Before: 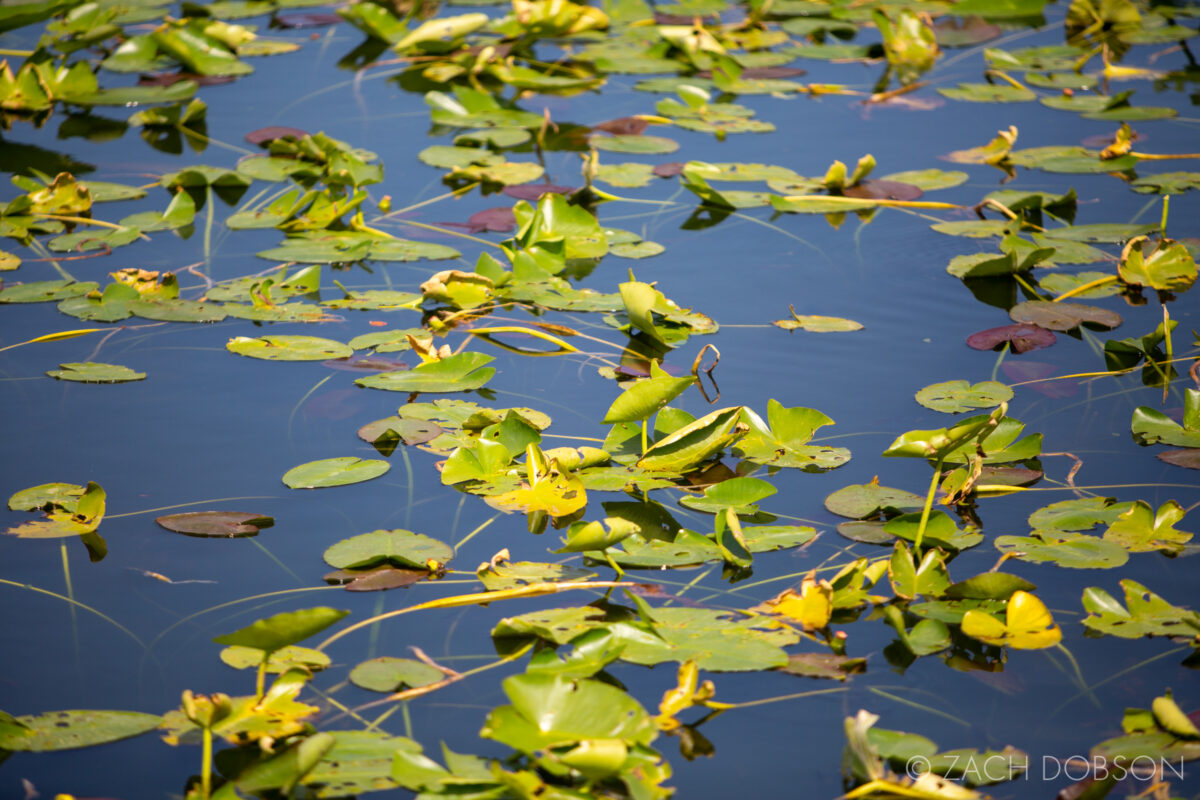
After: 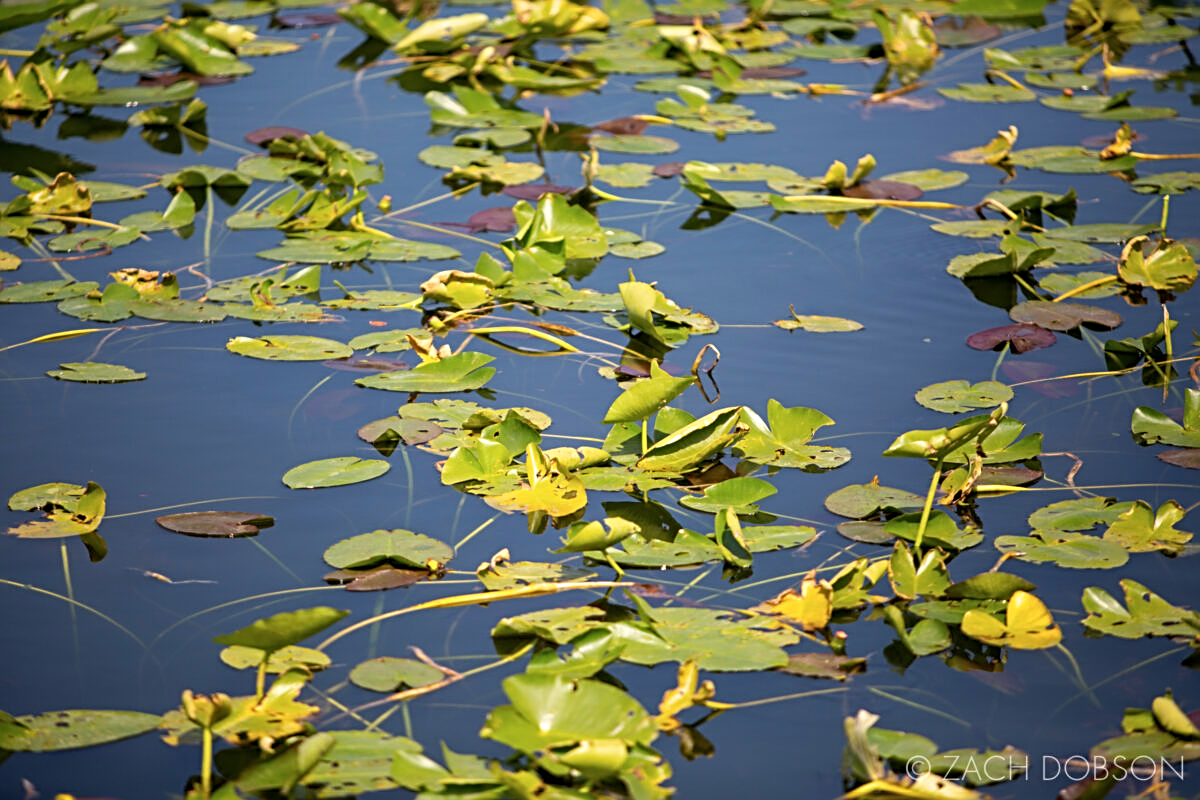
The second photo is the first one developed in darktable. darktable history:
color balance rgb: perceptual saturation grading › global saturation -4.075%
sharpen: radius 3.095
